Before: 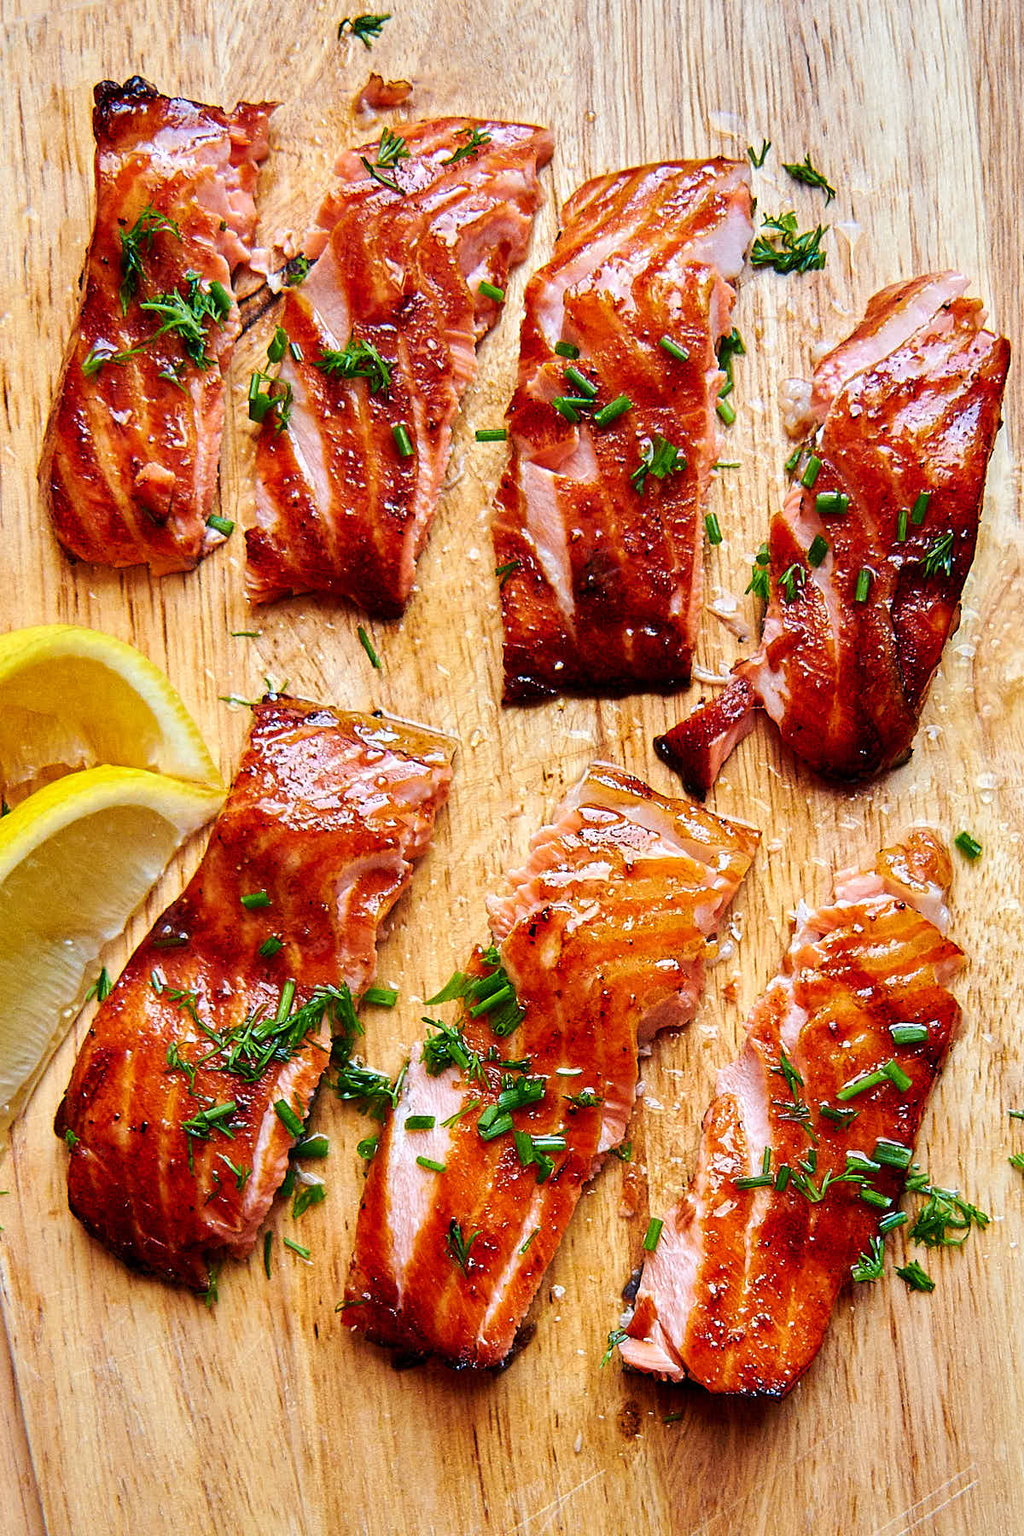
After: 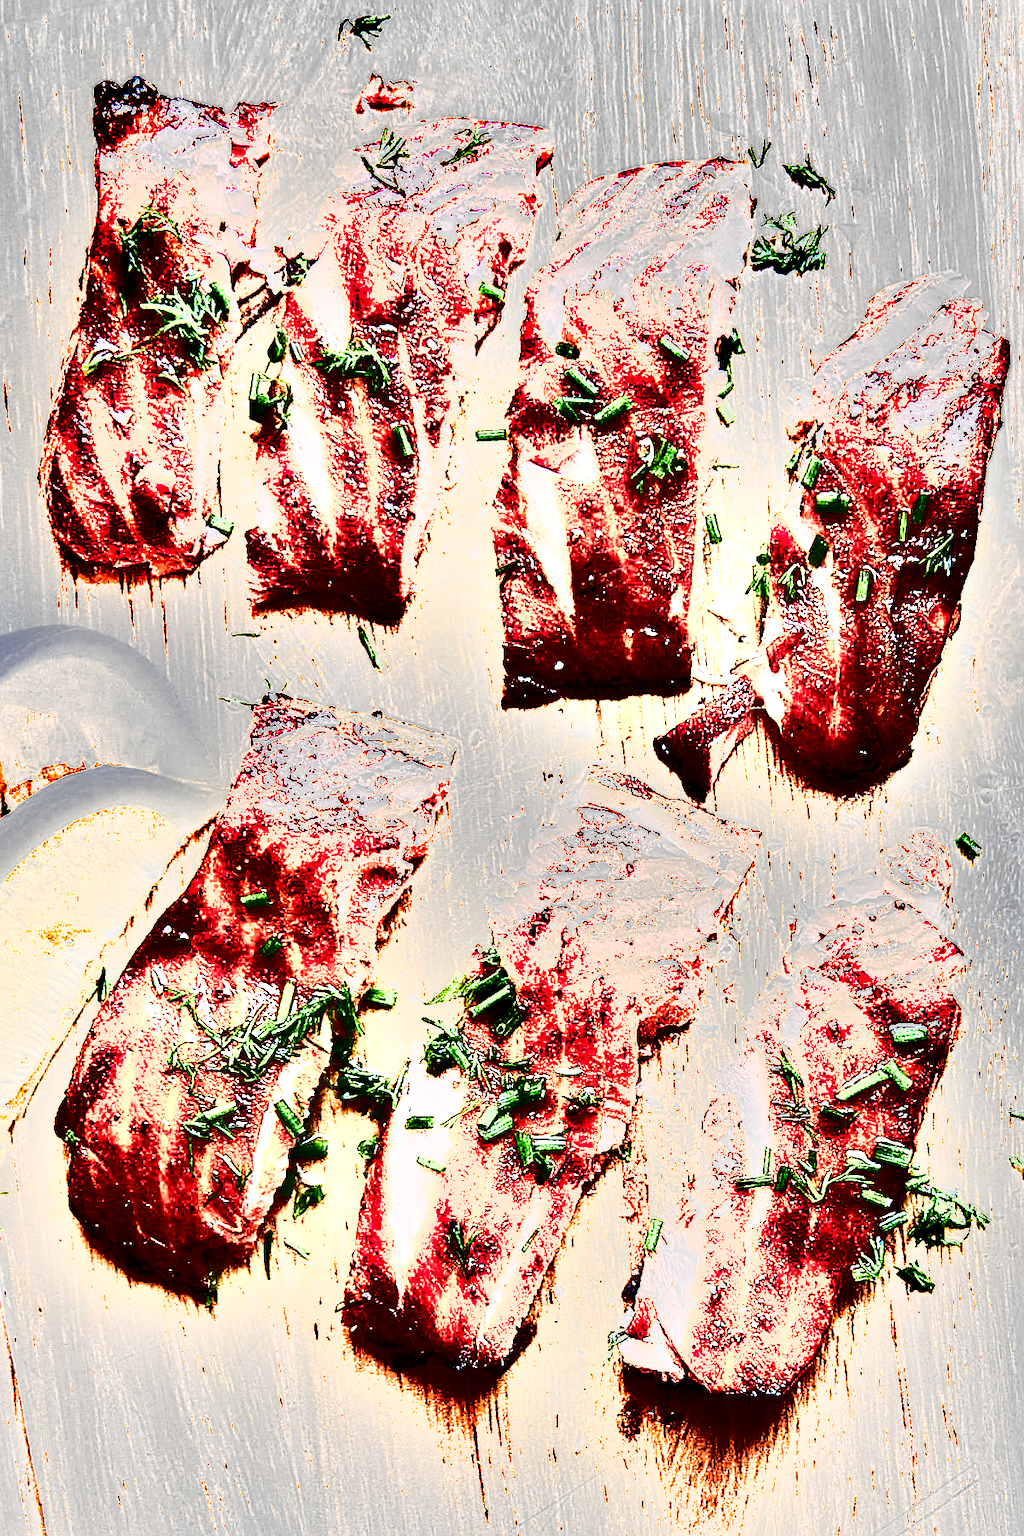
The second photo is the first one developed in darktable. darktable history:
sharpen: on, module defaults
shadows and highlights: low approximation 0.01, soften with gaussian
exposure: black level correction 0, exposure 1.745 EV, compensate highlight preservation false
color balance rgb: perceptual saturation grading › global saturation 20%, perceptual saturation grading › highlights -49.131%, perceptual saturation grading › shadows 25.763%, global vibrance 16.651%, saturation formula JzAzBz (2021)
